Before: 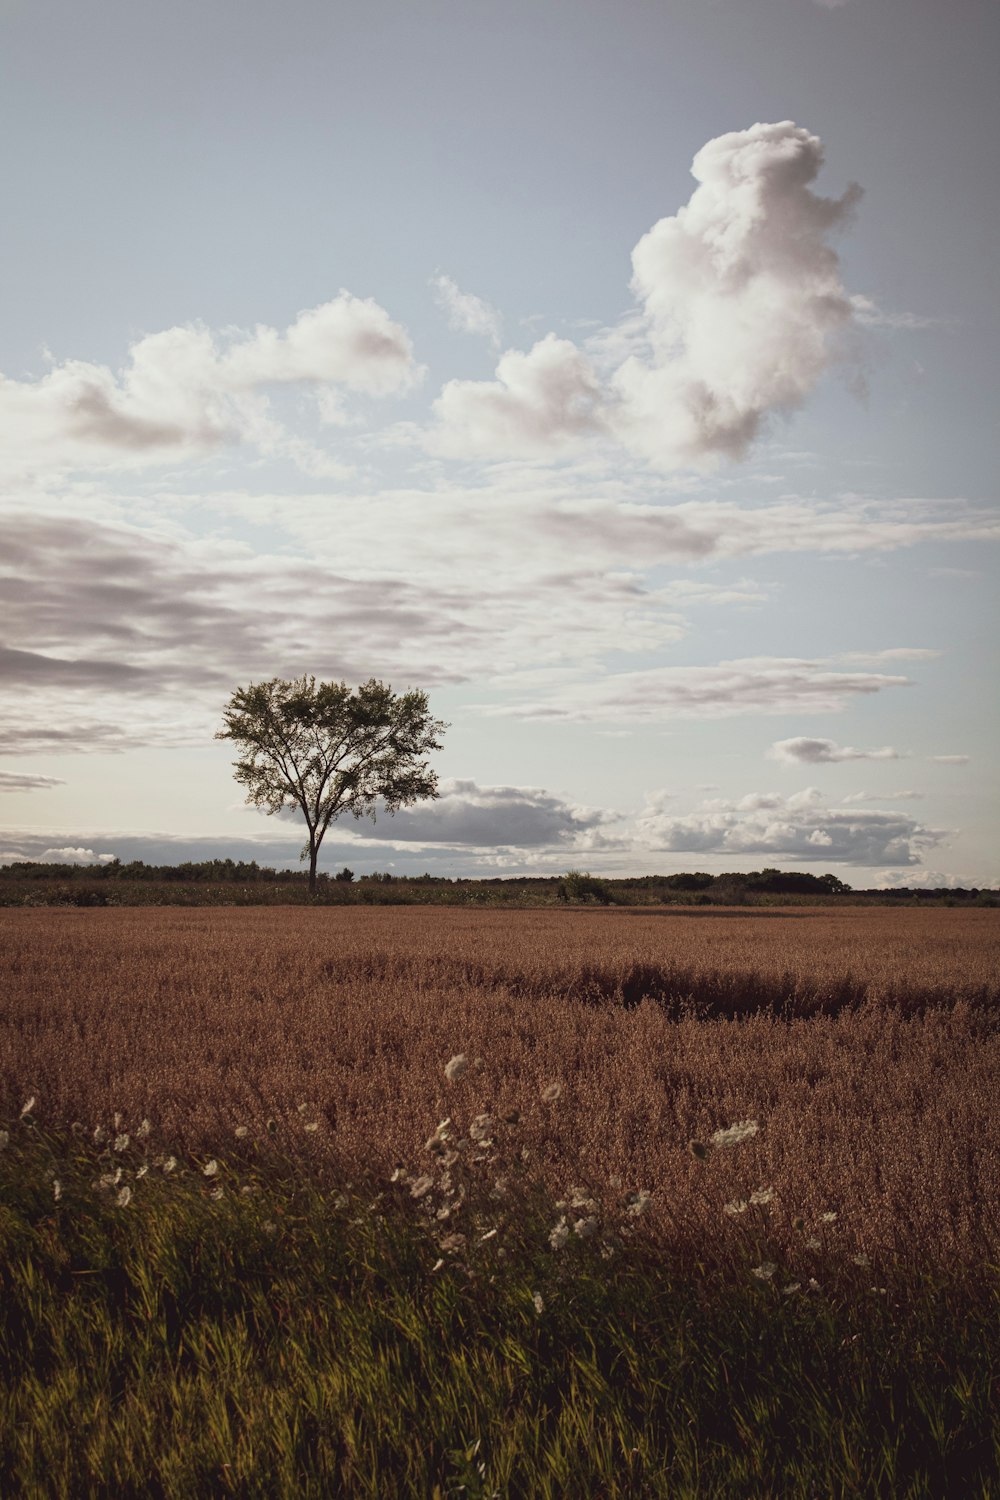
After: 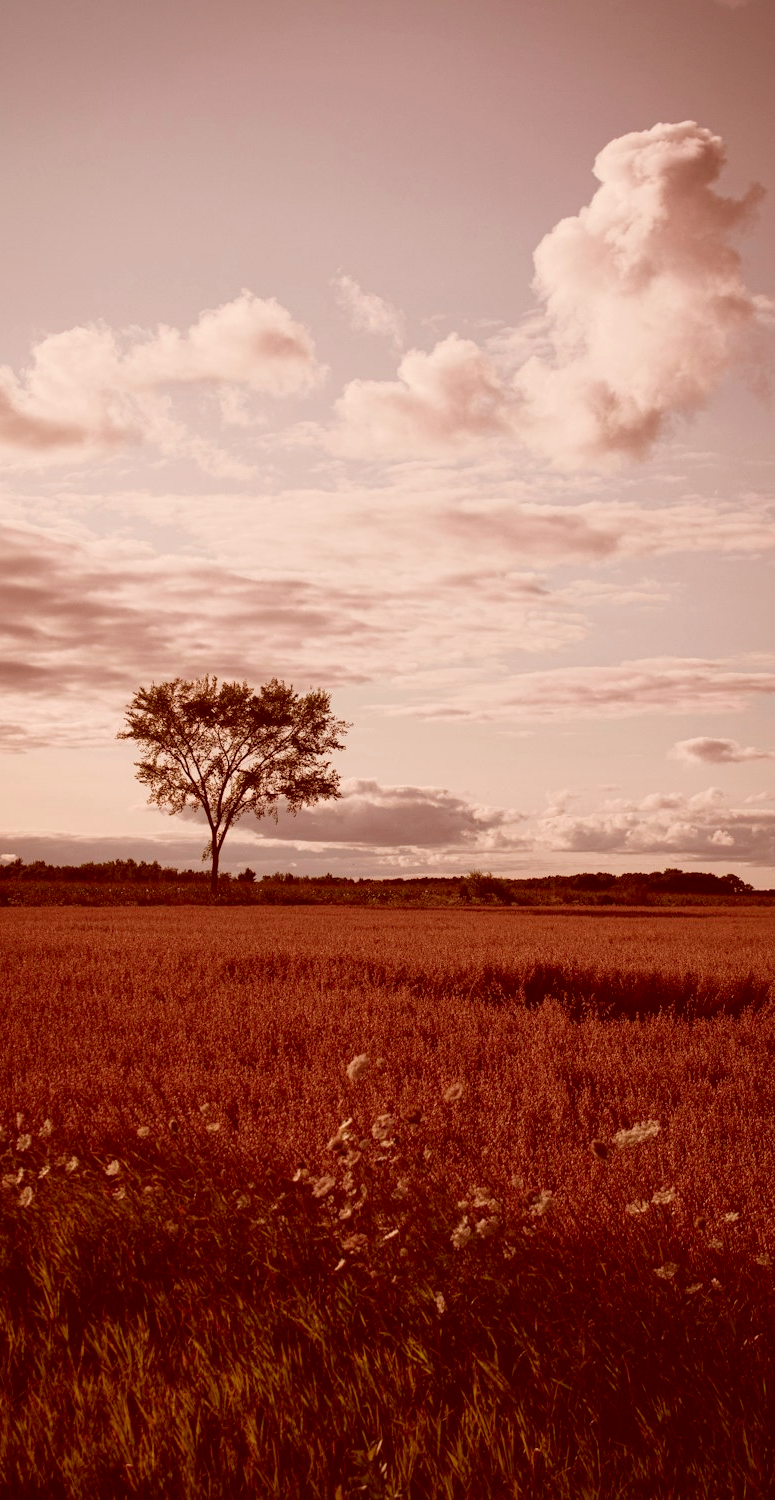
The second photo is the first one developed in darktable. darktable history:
crop: left 9.848%, right 12.649%
base curve: curves: ch0 [(0, 0) (0.472, 0.455) (1, 1)]
vignetting: fall-off start 91.39%, saturation 0.05
color correction: highlights a* 9.2, highlights b* 8.82, shadows a* 39.45, shadows b* 39.39, saturation 0.809
